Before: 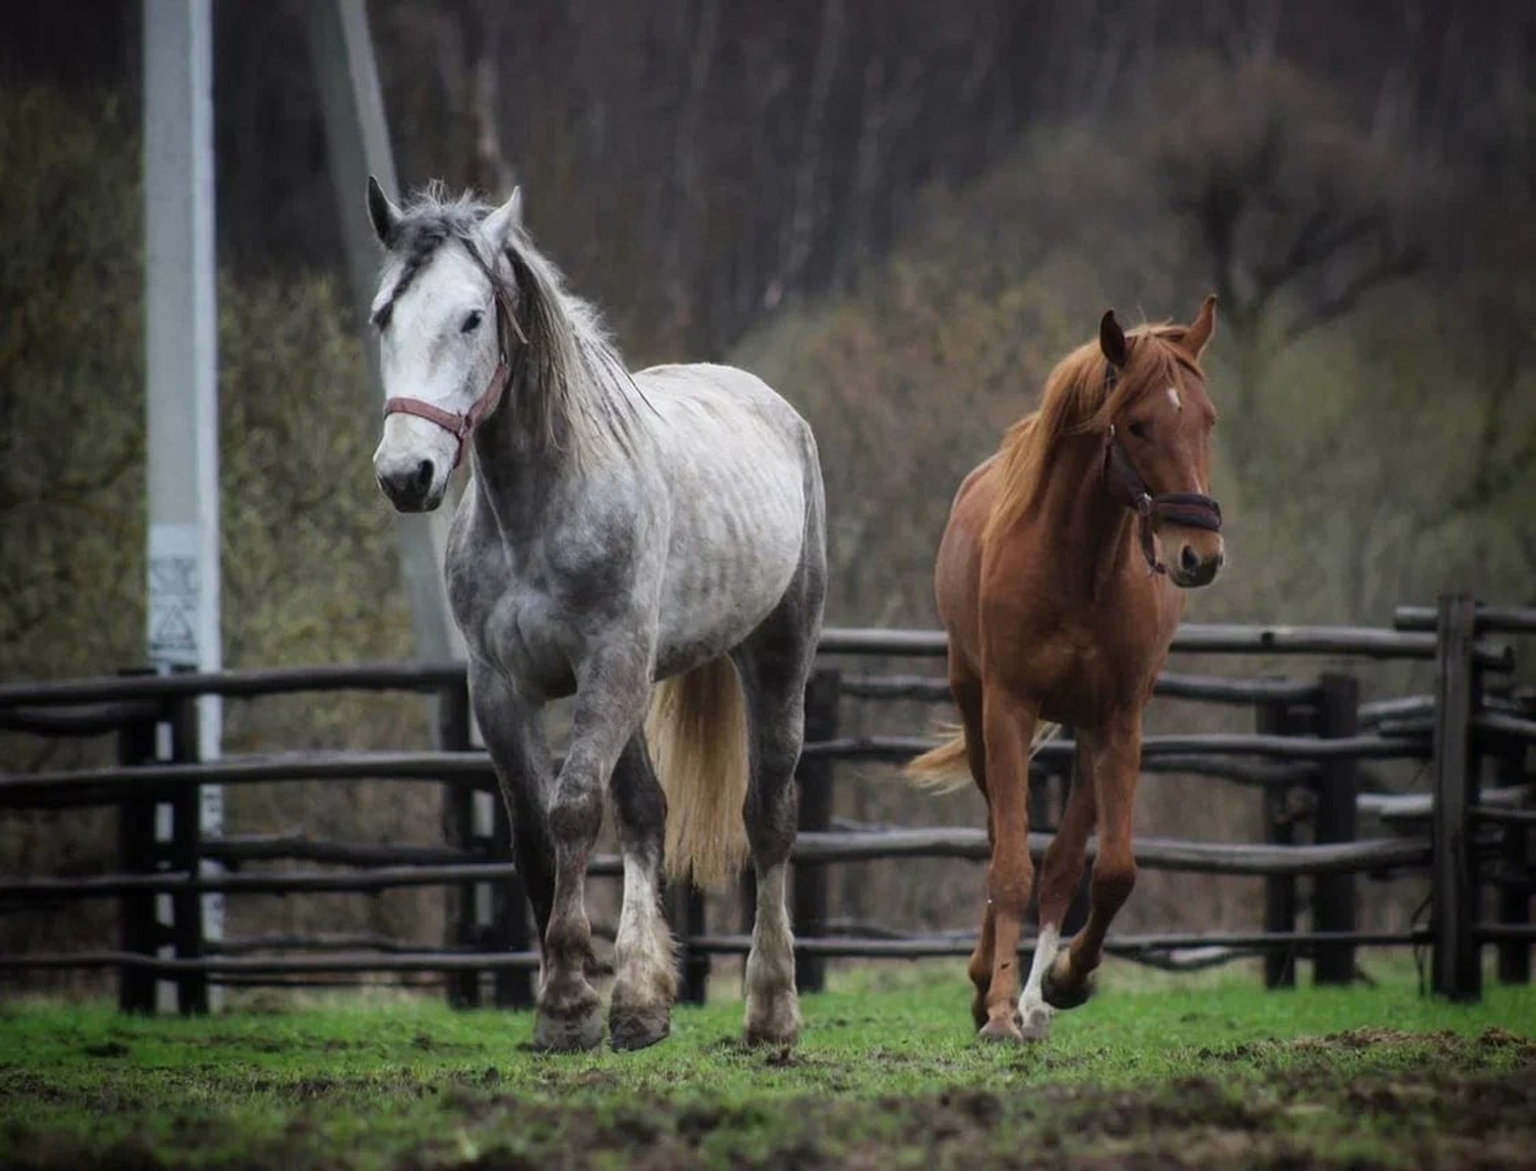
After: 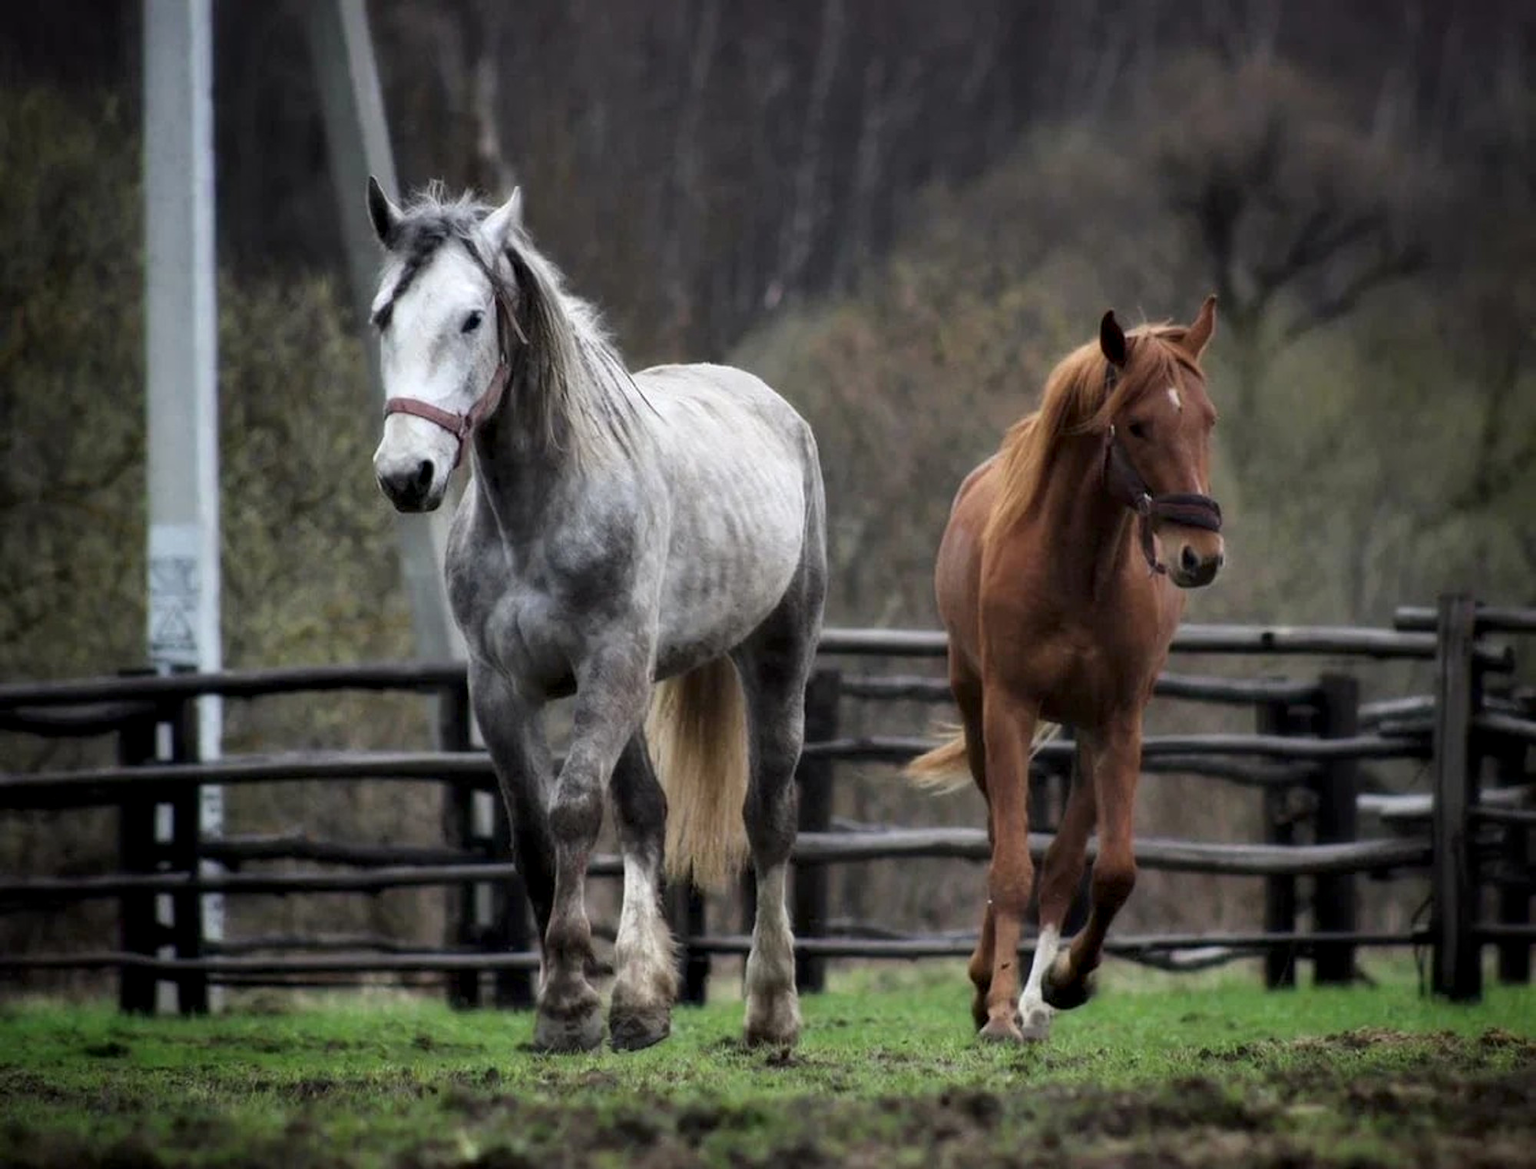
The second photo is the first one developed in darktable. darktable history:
contrast equalizer: y [[0.514, 0.573, 0.581, 0.508, 0.5, 0.5], [0.5 ×6], [0.5 ×6], [0 ×6], [0 ×6]], mix 0.79
crop: bottom 0.071%
